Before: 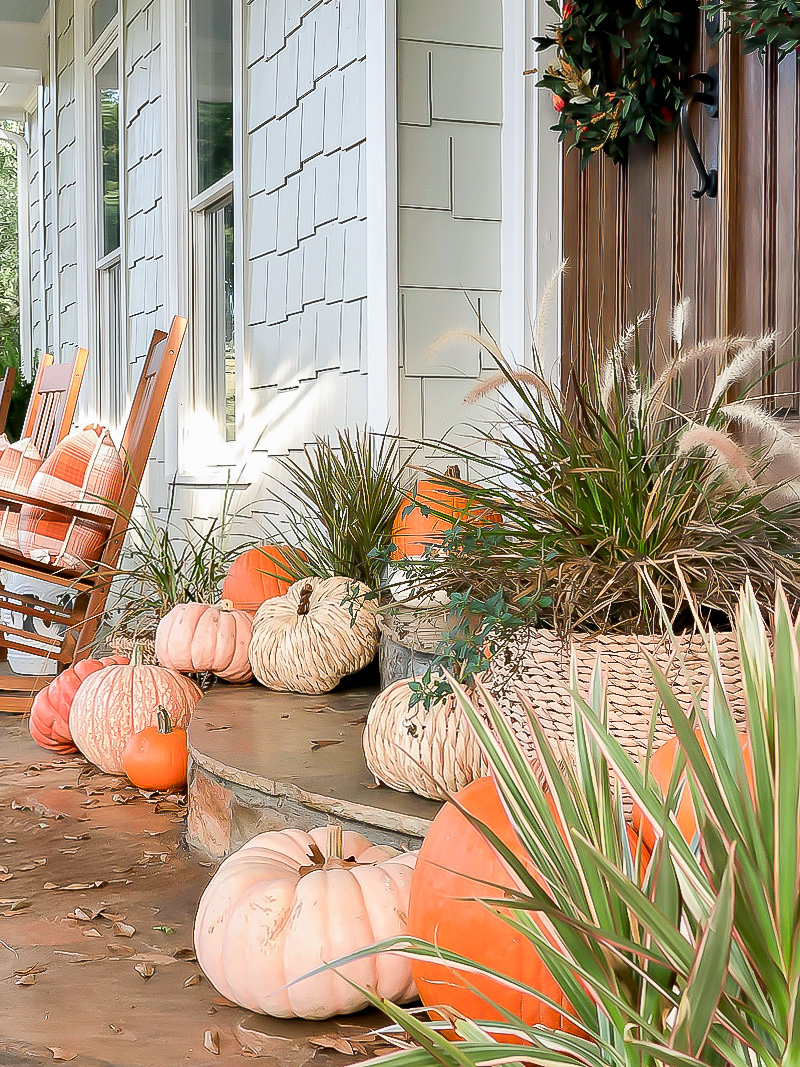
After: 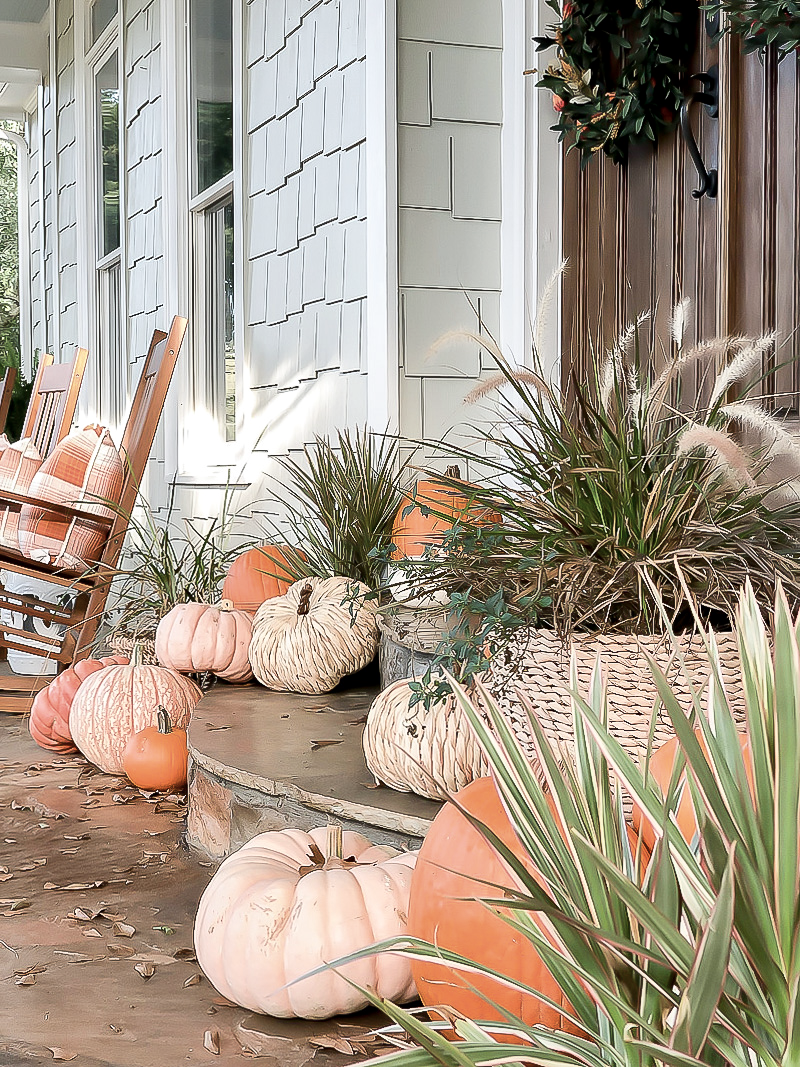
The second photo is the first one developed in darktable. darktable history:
contrast brightness saturation: contrast 0.102, saturation -0.297
local contrast: mode bilateral grid, contrast 20, coarseness 50, detail 119%, midtone range 0.2
